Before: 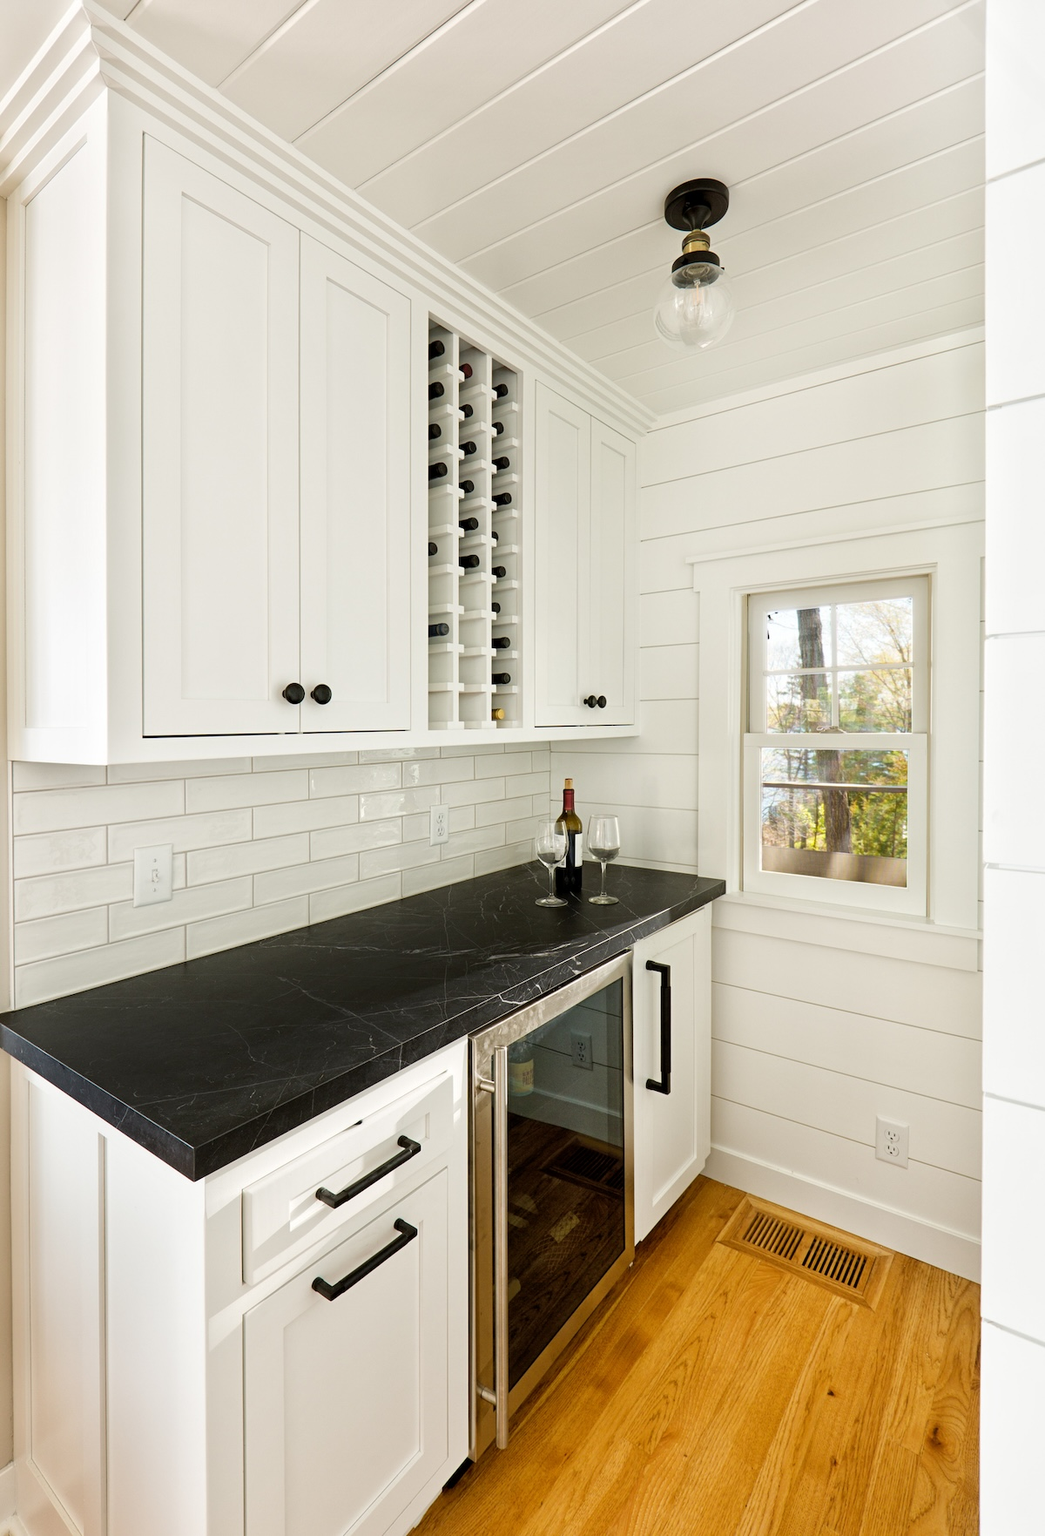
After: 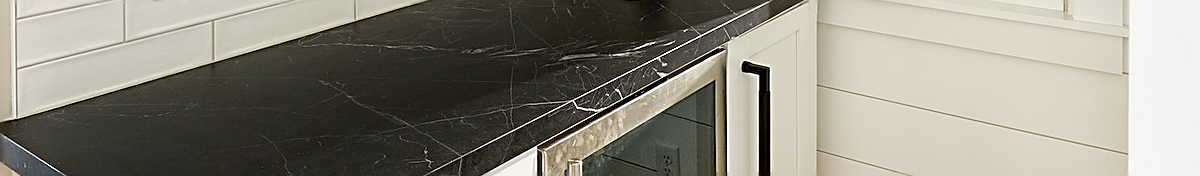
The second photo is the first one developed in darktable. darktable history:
crop and rotate: top 59.084%, bottom 30.916%
sharpen: radius 1.4, amount 1.25, threshold 0.7
